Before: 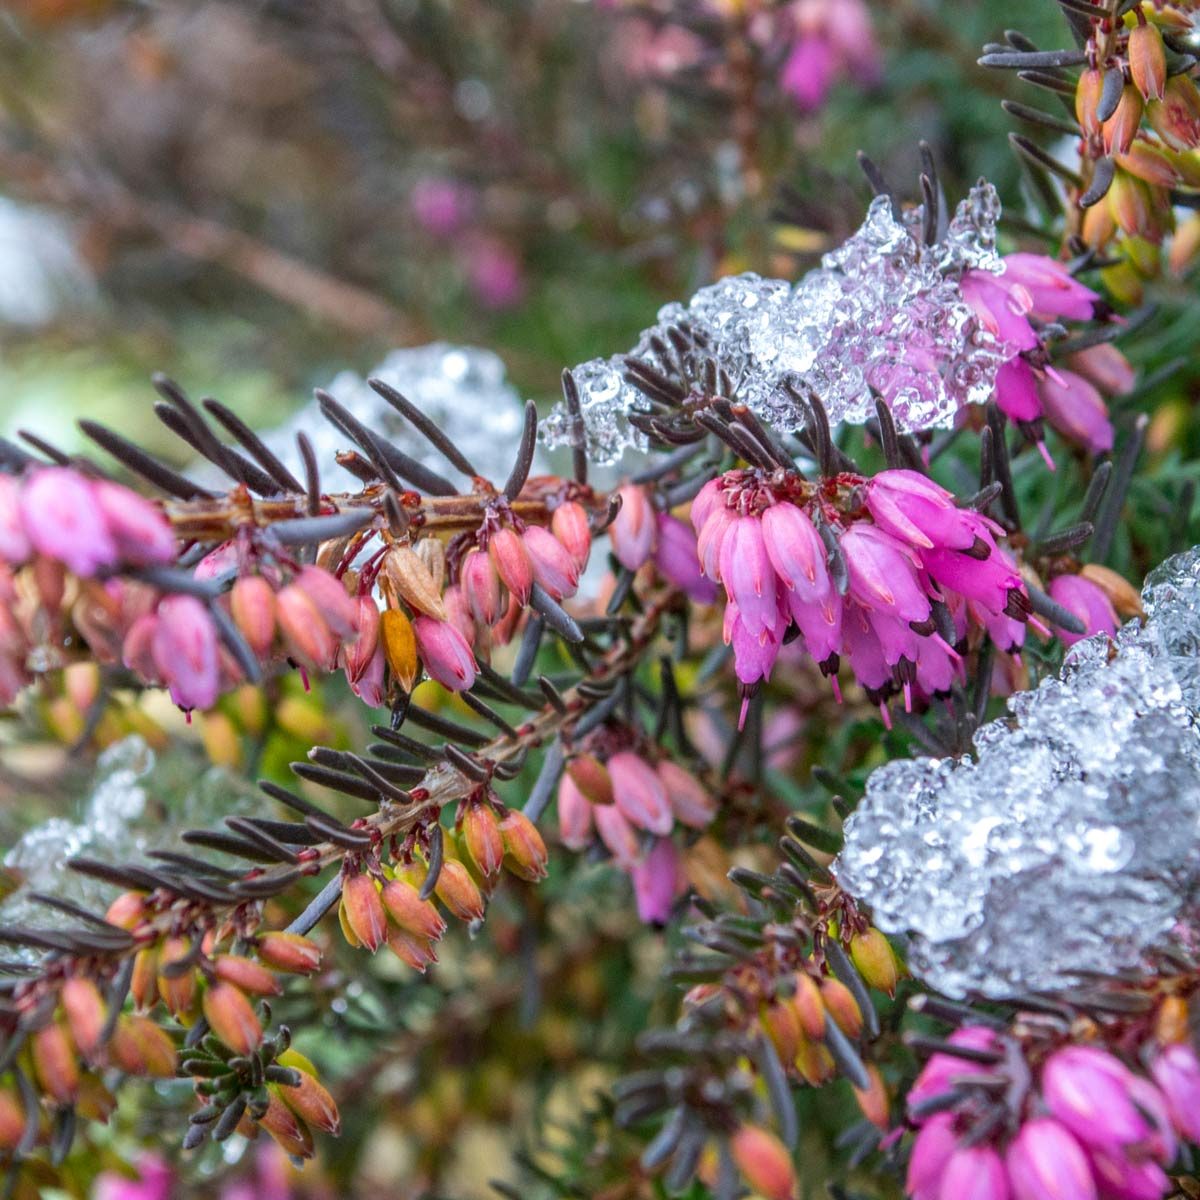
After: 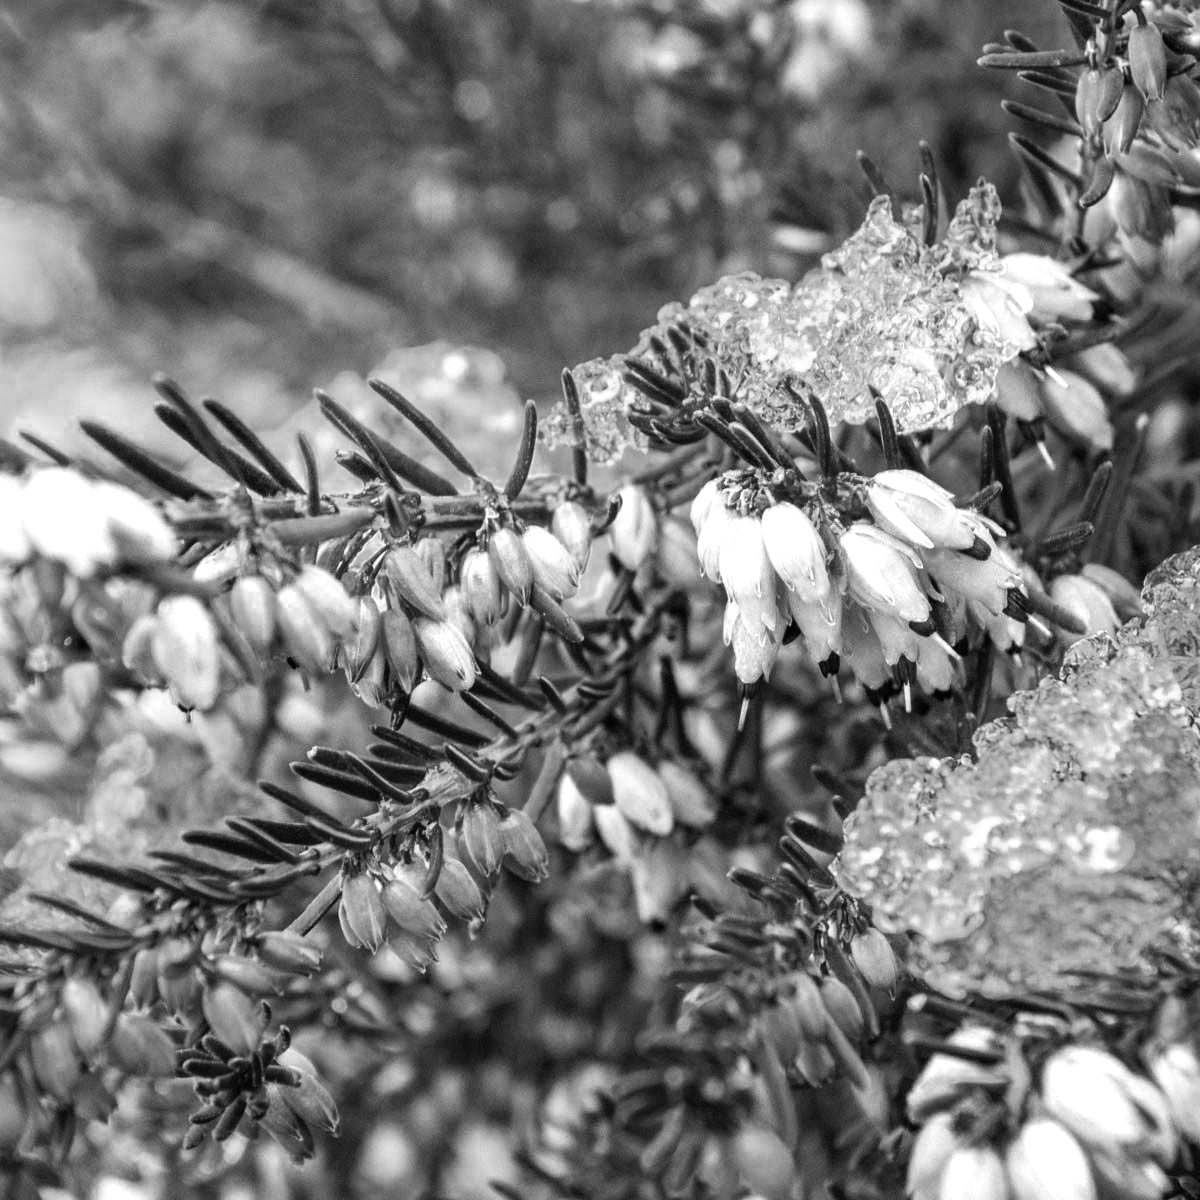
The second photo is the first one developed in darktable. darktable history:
color zones: curves: ch0 [(0.002, 0.593) (0.143, 0.417) (0.285, 0.541) (0.455, 0.289) (0.608, 0.327) (0.727, 0.283) (0.869, 0.571) (1, 0.603)]; ch1 [(0, 0) (0.143, 0) (0.286, 0) (0.429, 0) (0.571, 0) (0.714, 0) (0.857, 0)]
contrast brightness saturation: contrast 0.23, brightness 0.1, saturation 0.29
rgb curve: curves: ch0 [(0, 0) (0.136, 0.078) (0.262, 0.245) (0.414, 0.42) (1, 1)], compensate middle gray true, preserve colors basic power
